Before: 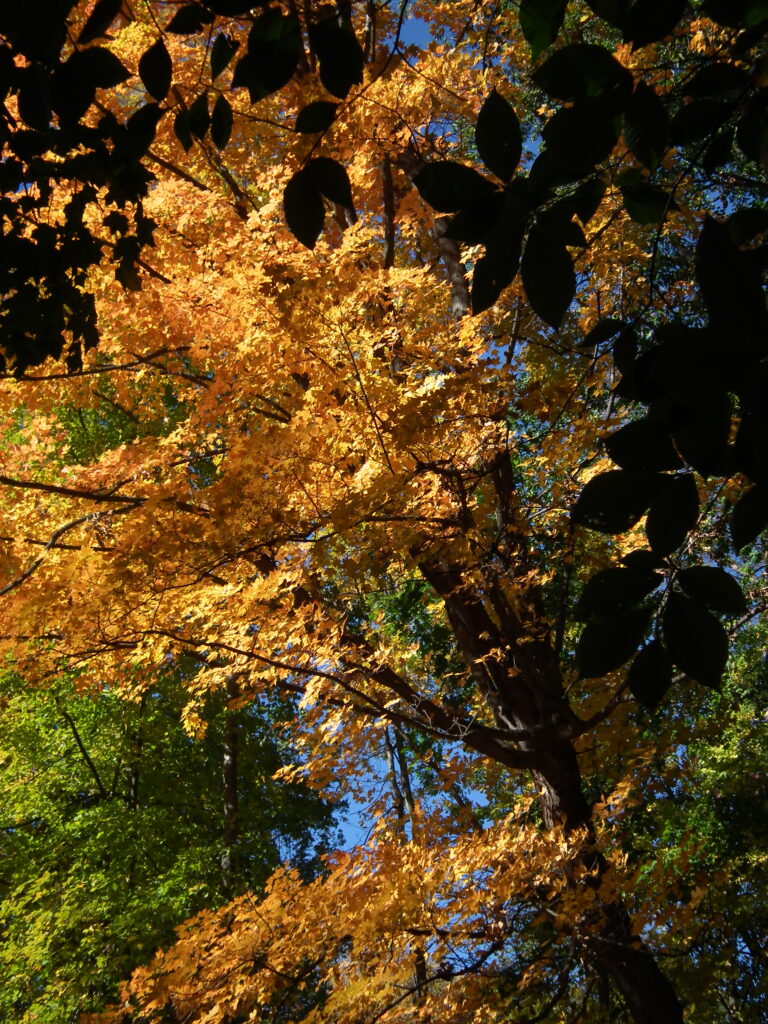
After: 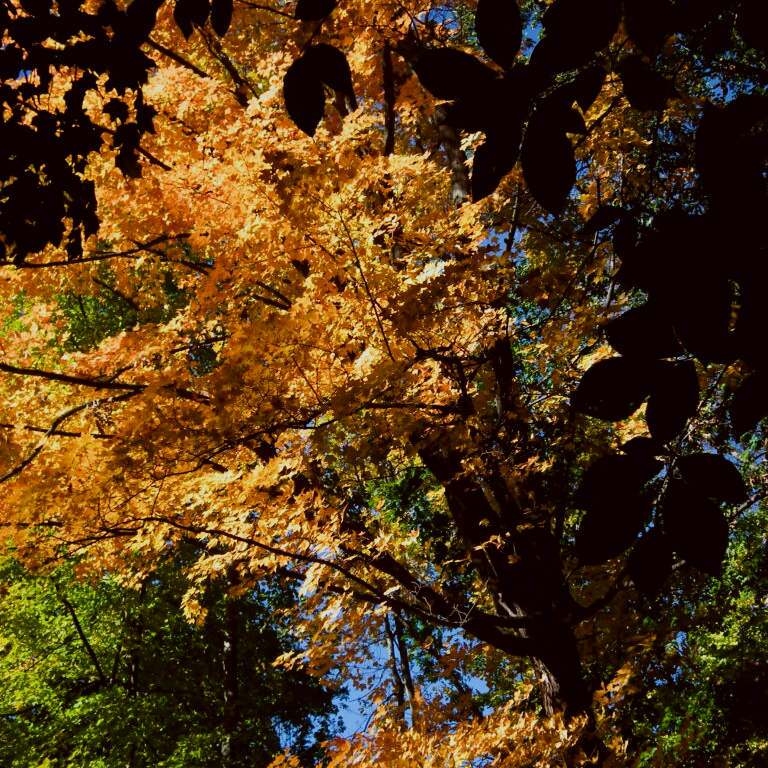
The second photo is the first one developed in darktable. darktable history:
color correction: highlights a* -3.28, highlights b* -6.24, shadows a* 3.1, shadows b* 5.19
sigmoid: contrast 1.54, target black 0
crop: top 11.038%, bottom 13.962%
